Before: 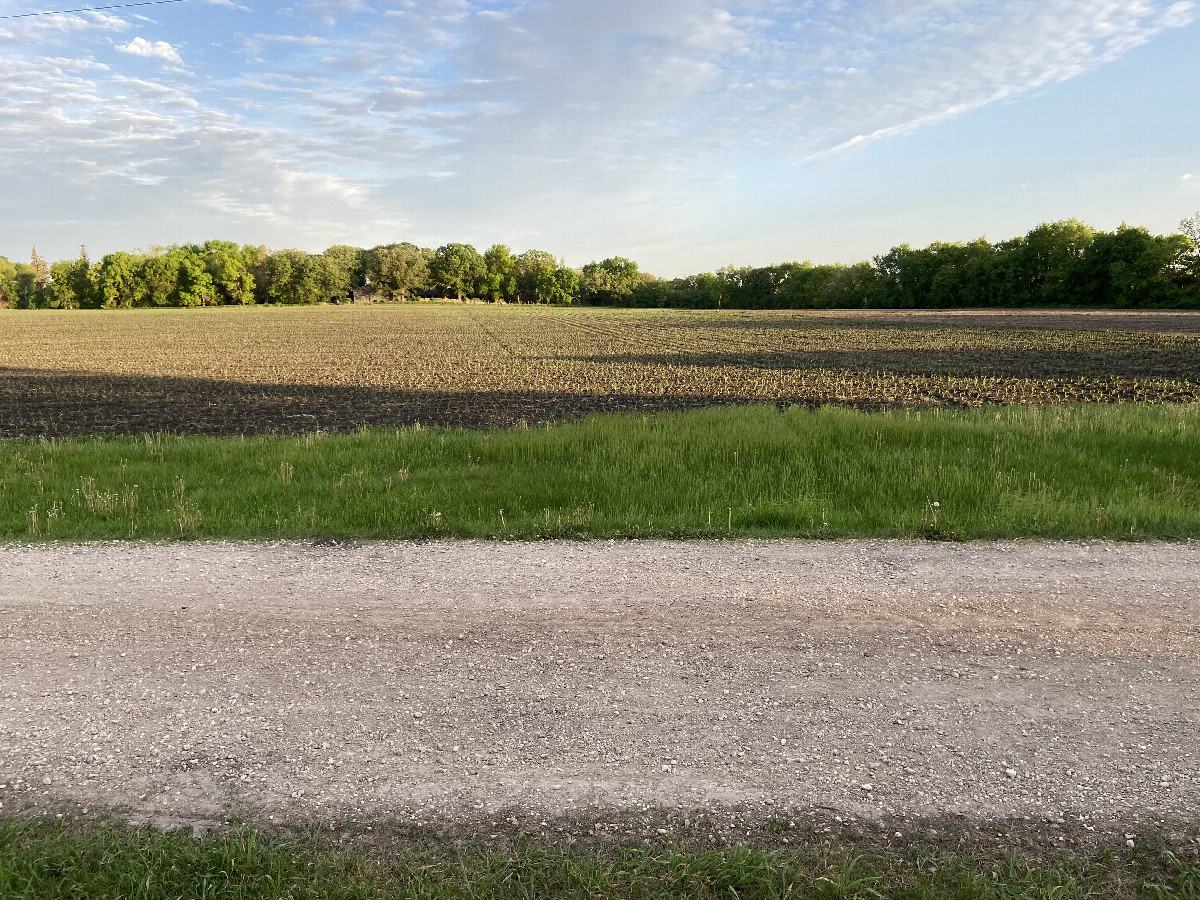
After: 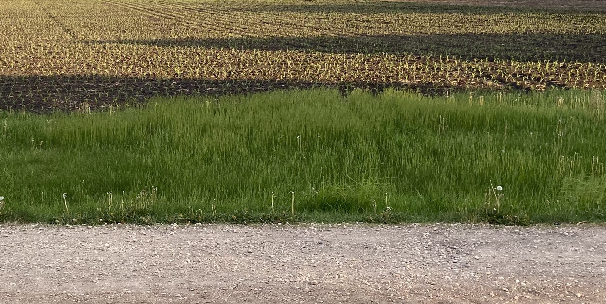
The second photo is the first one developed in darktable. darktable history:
crop: left 36.453%, top 35.215%, right 12.983%, bottom 30.93%
